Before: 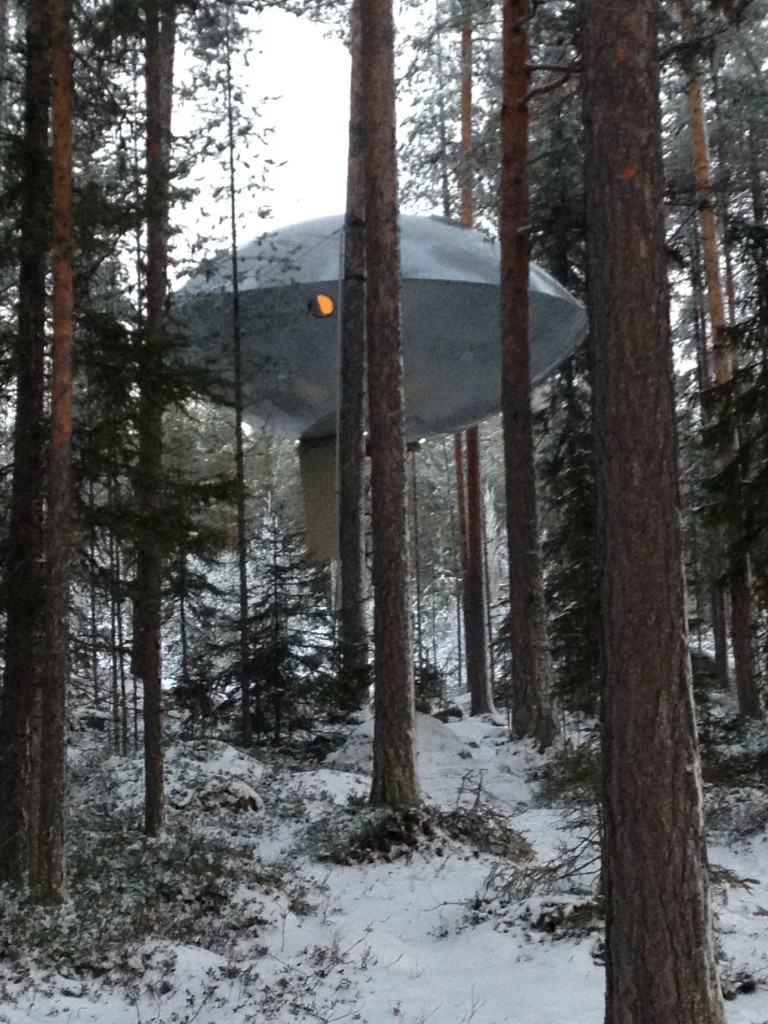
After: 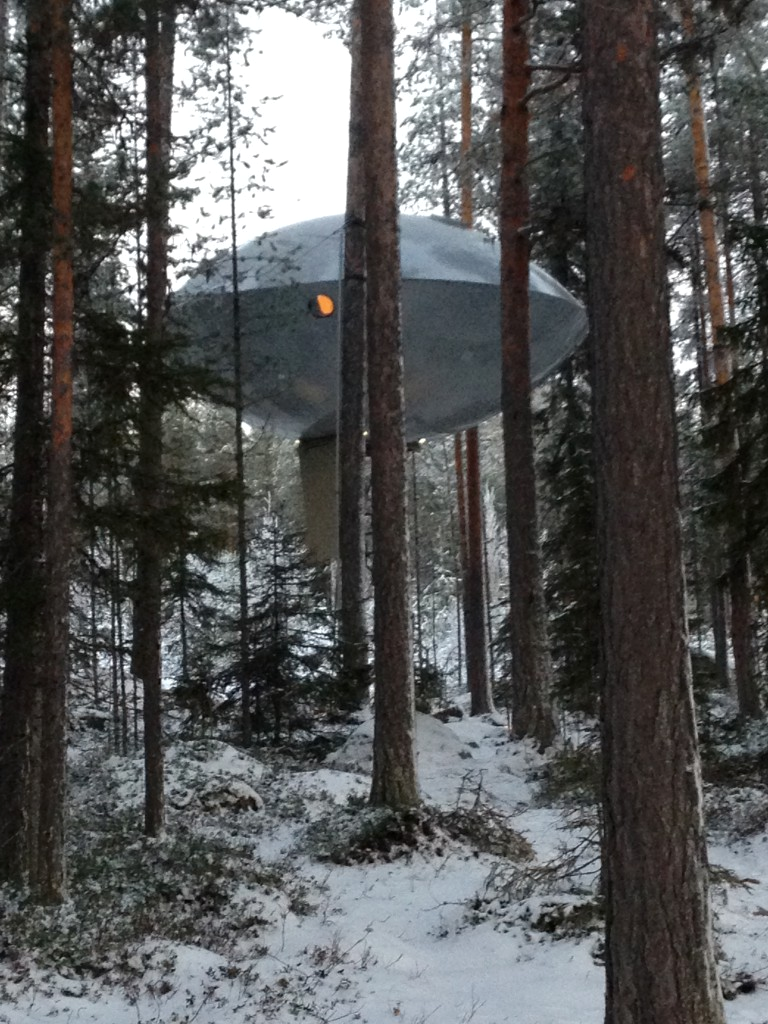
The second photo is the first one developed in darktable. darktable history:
color correction: highlights b* -0.045
color balance rgb: perceptual saturation grading › global saturation -1.958%, perceptual saturation grading › highlights -7.706%, perceptual saturation grading › mid-tones 8.17%, perceptual saturation grading › shadows 5.091%, perceptual brilliance grading › highlights 2.646%
shadows and highlights: shadows -20.02, white point adjustment -1.91, highlights -35.11
